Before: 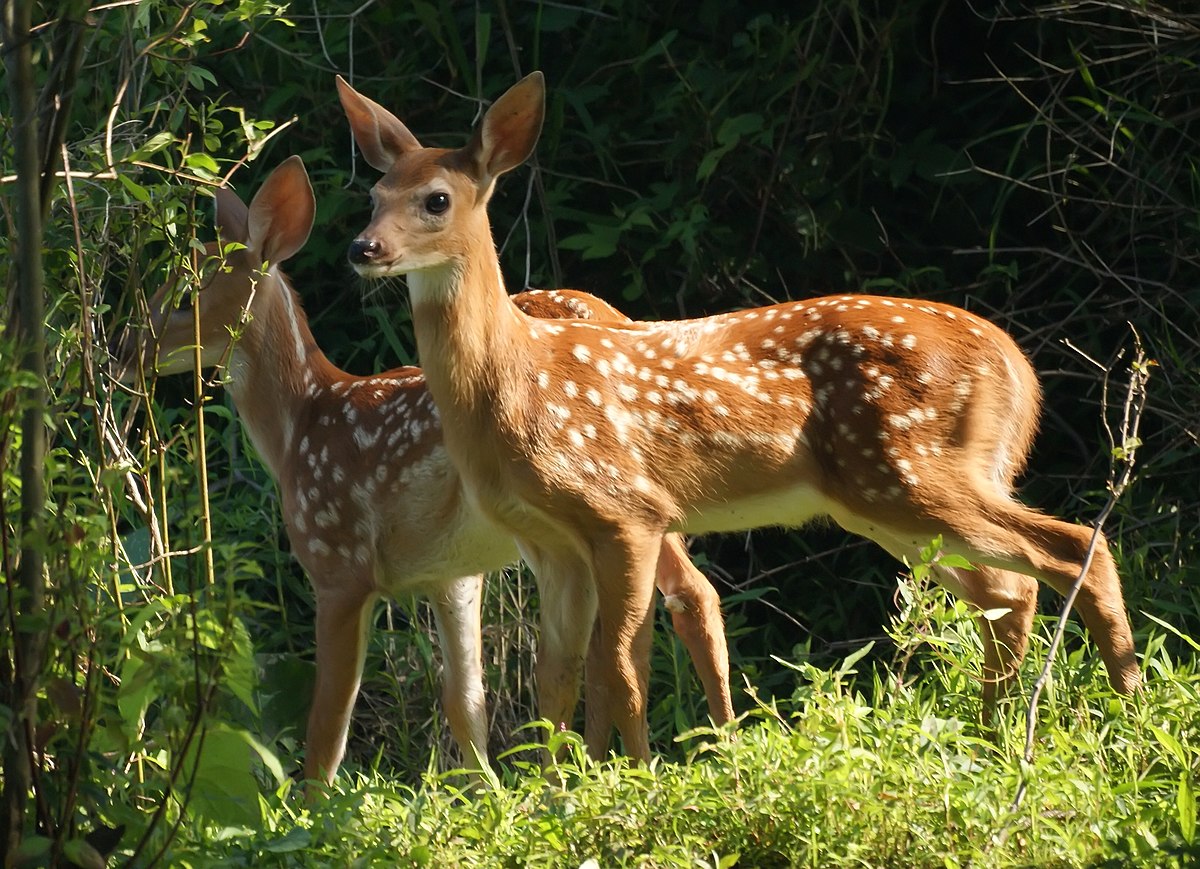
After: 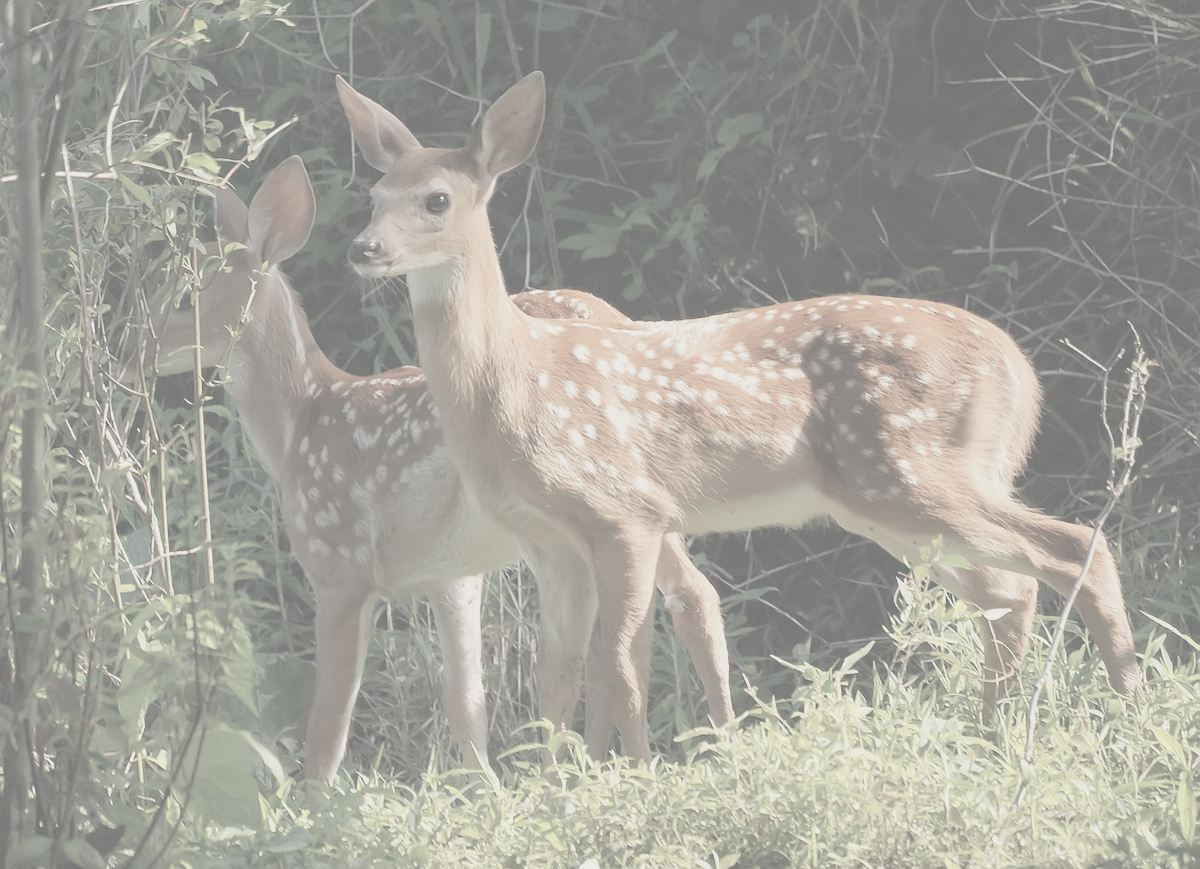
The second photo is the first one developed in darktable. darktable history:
contrast brightness saturation: contrast -0.327, brightness 0.748, saturation -0.787
